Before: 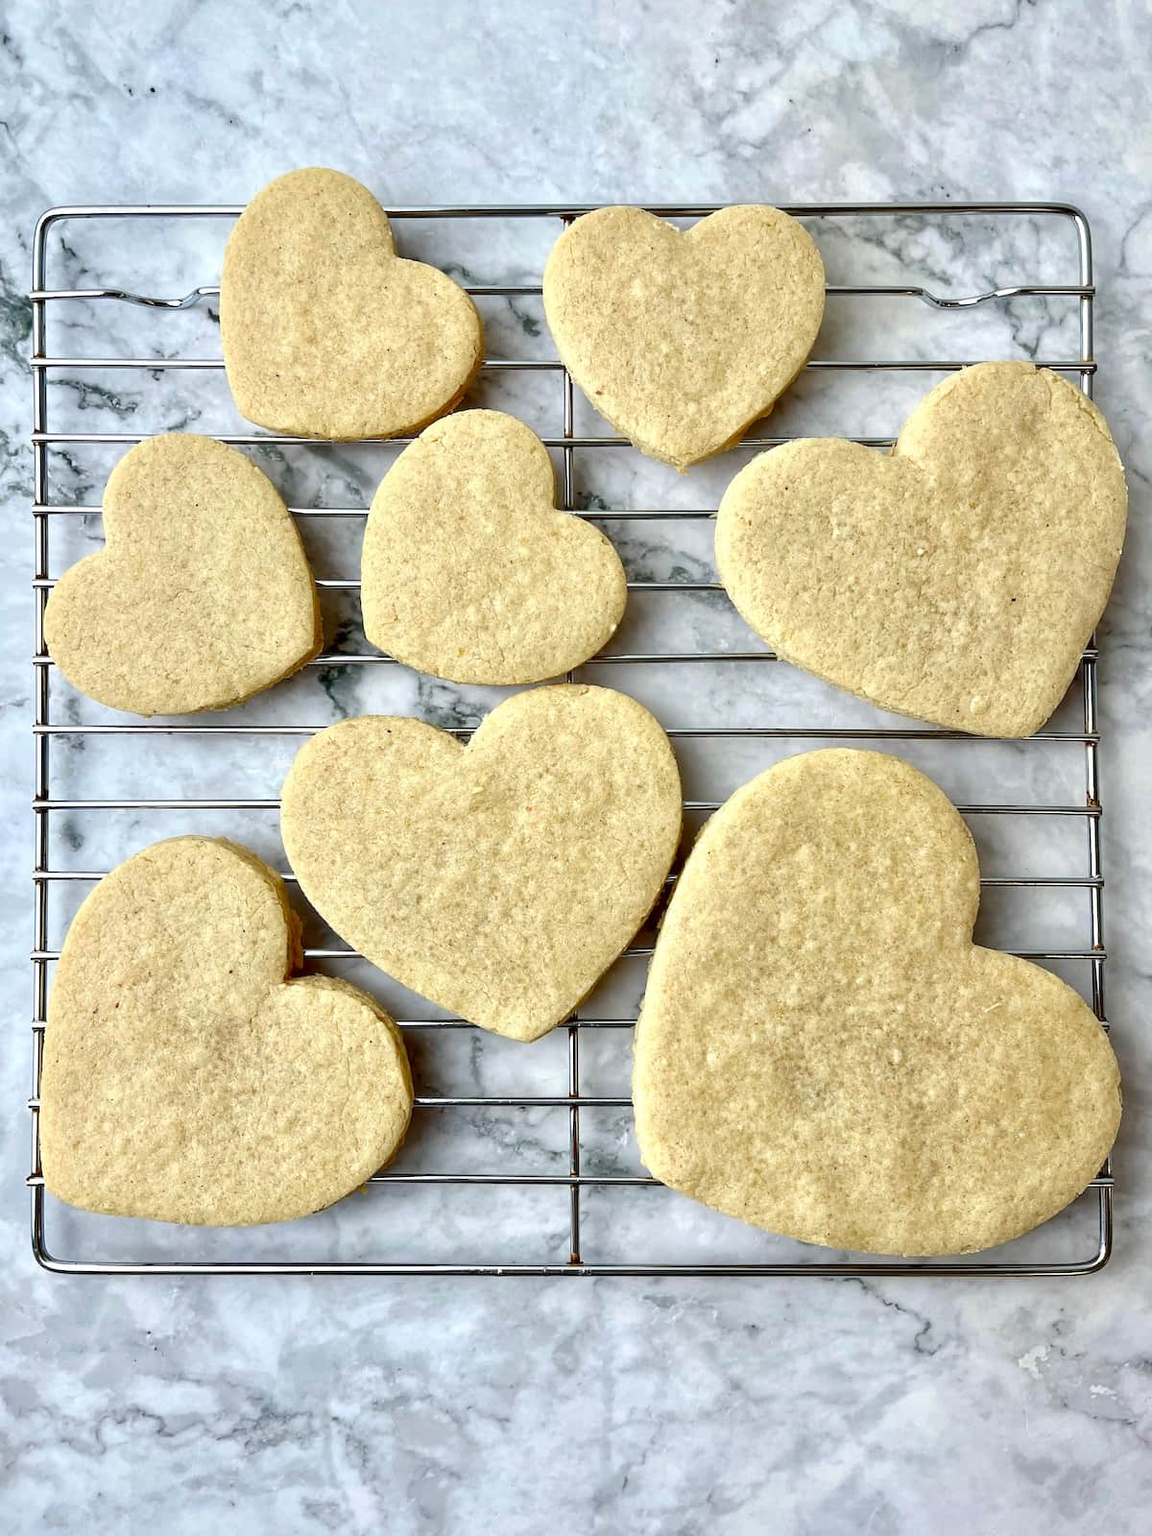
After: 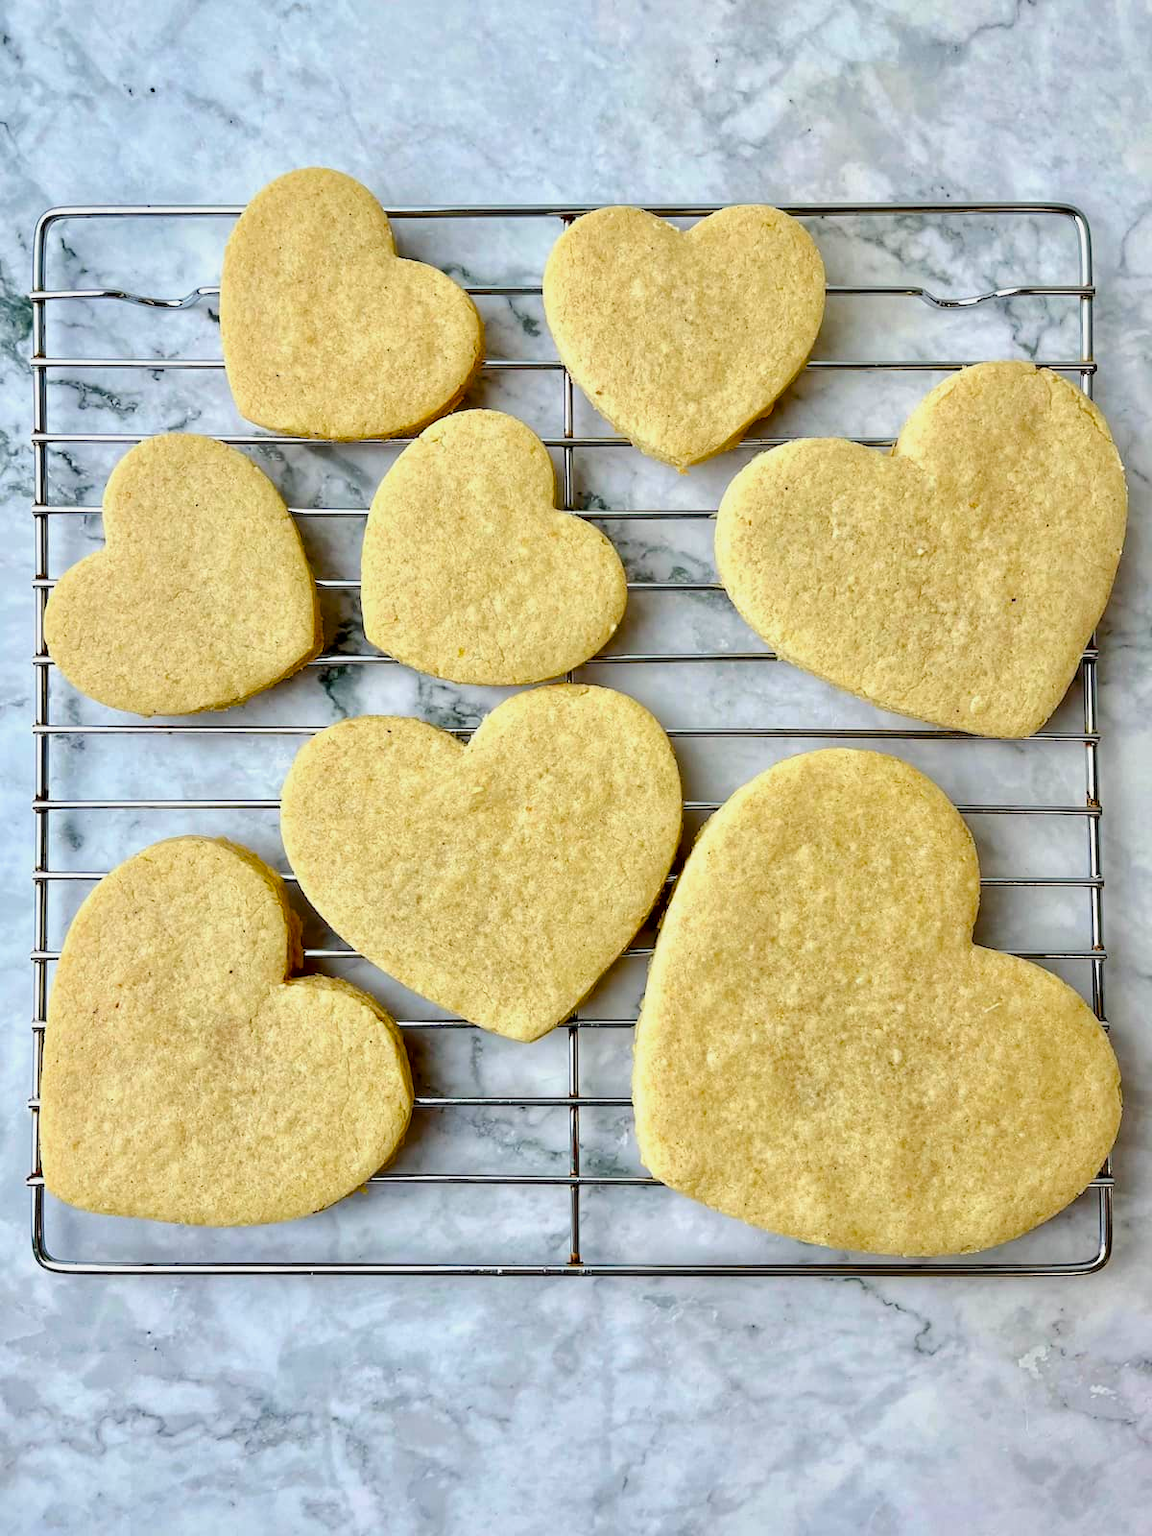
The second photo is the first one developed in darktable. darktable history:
color balance rgb: perceptual saturation grading › global saturation 25%, perceptual brilliance grading › mid-tones 10%, perceptual brilliance grading › shadows 15%, global vibrance 20%
exposure: black level correction 0.001, exposure -0.2 EV, compensate highlight preservation false
